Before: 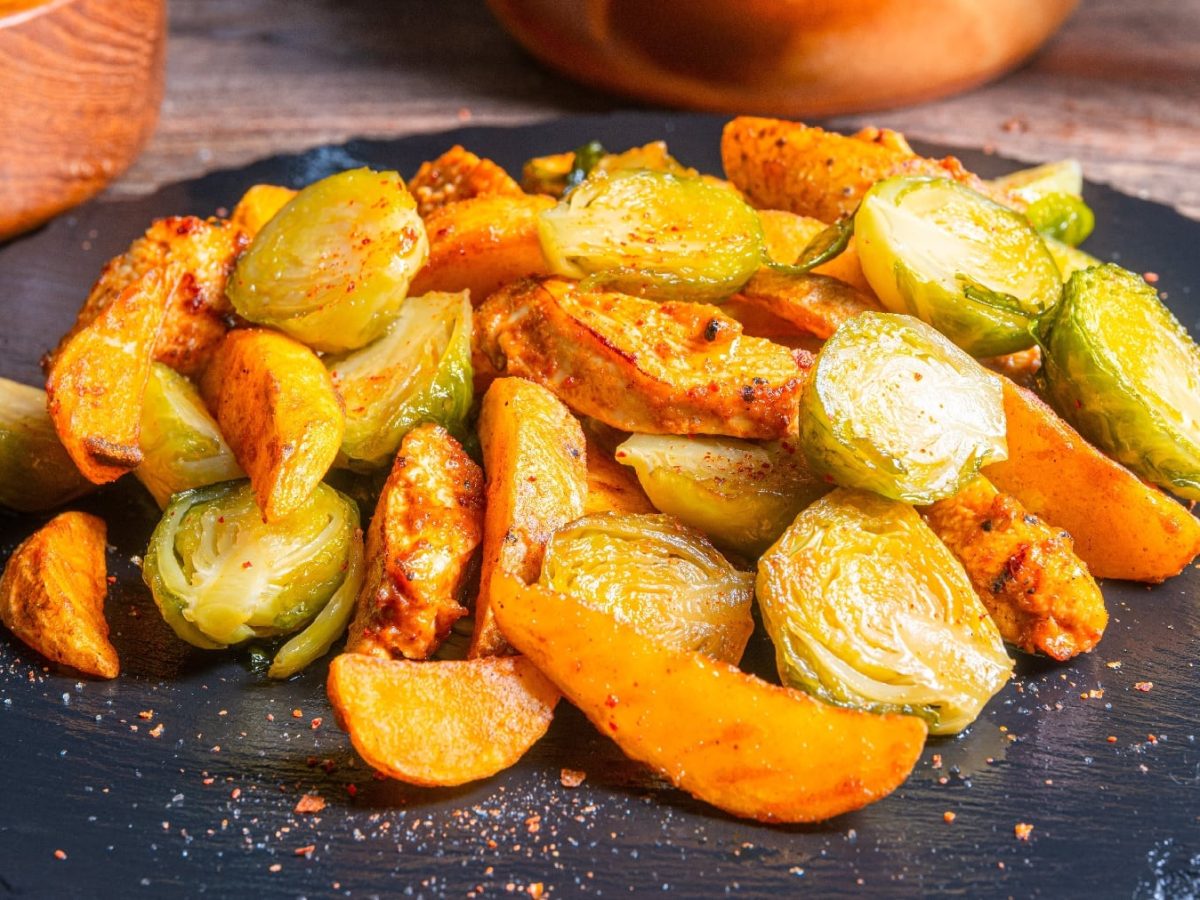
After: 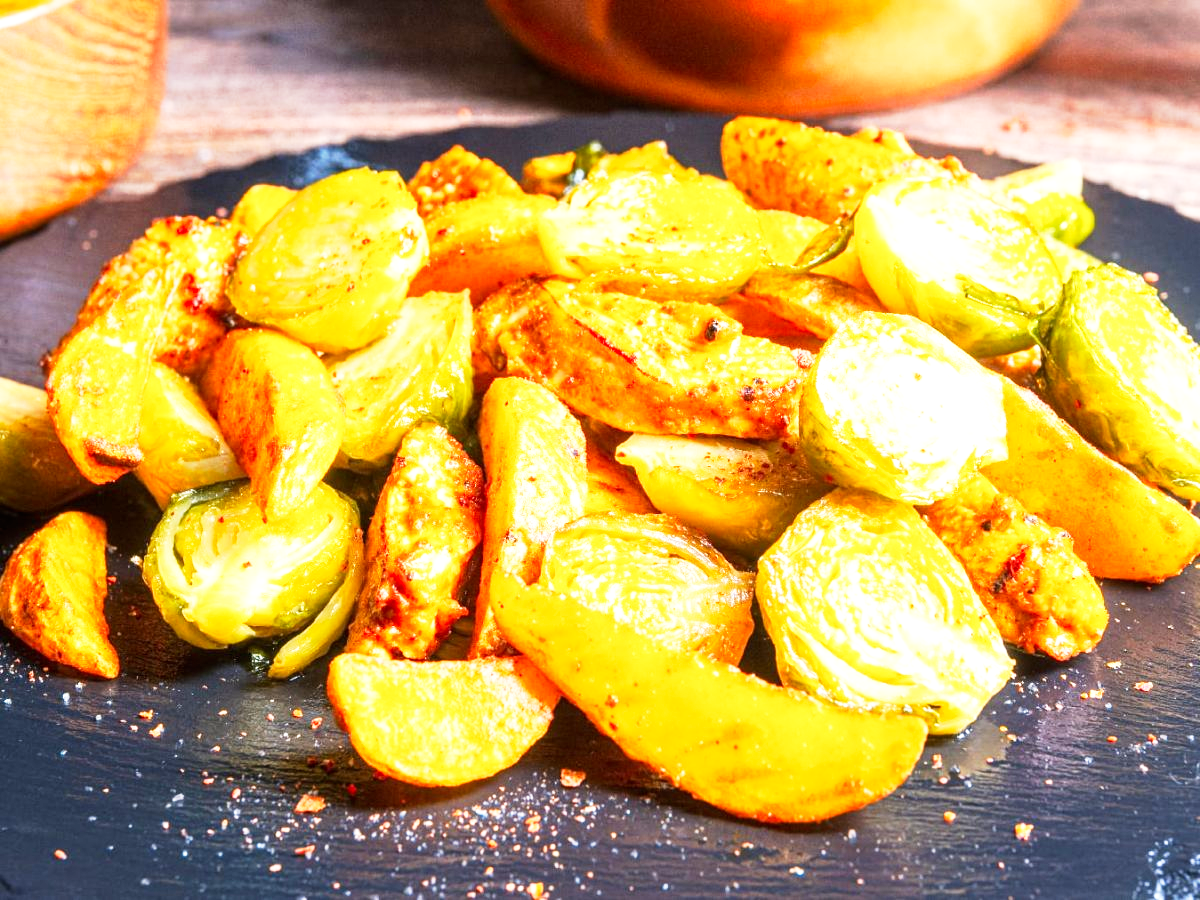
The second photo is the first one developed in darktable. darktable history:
base curve: curves: ch0 [(0, 0) (0.005, 0.002) (0.193, 0.295) (0.399, 0.664) (0.75, 0.928) (1, 1)], preserve colors none
exposure: black level correction 0, exposure 0.699 EV, compensate exposure bias true, compensate highlight preservation false
